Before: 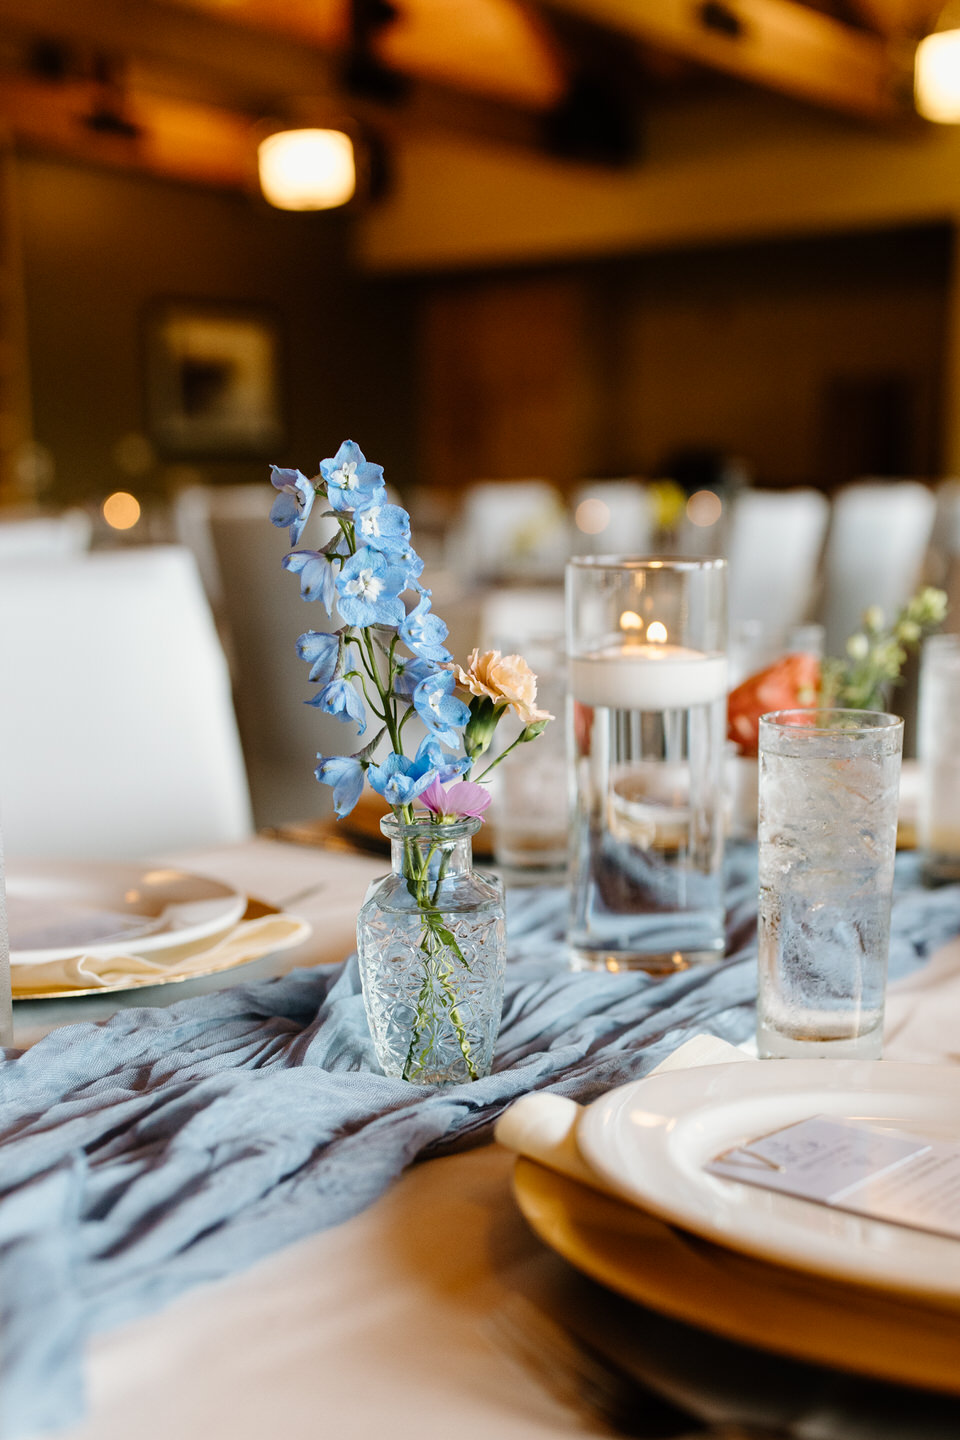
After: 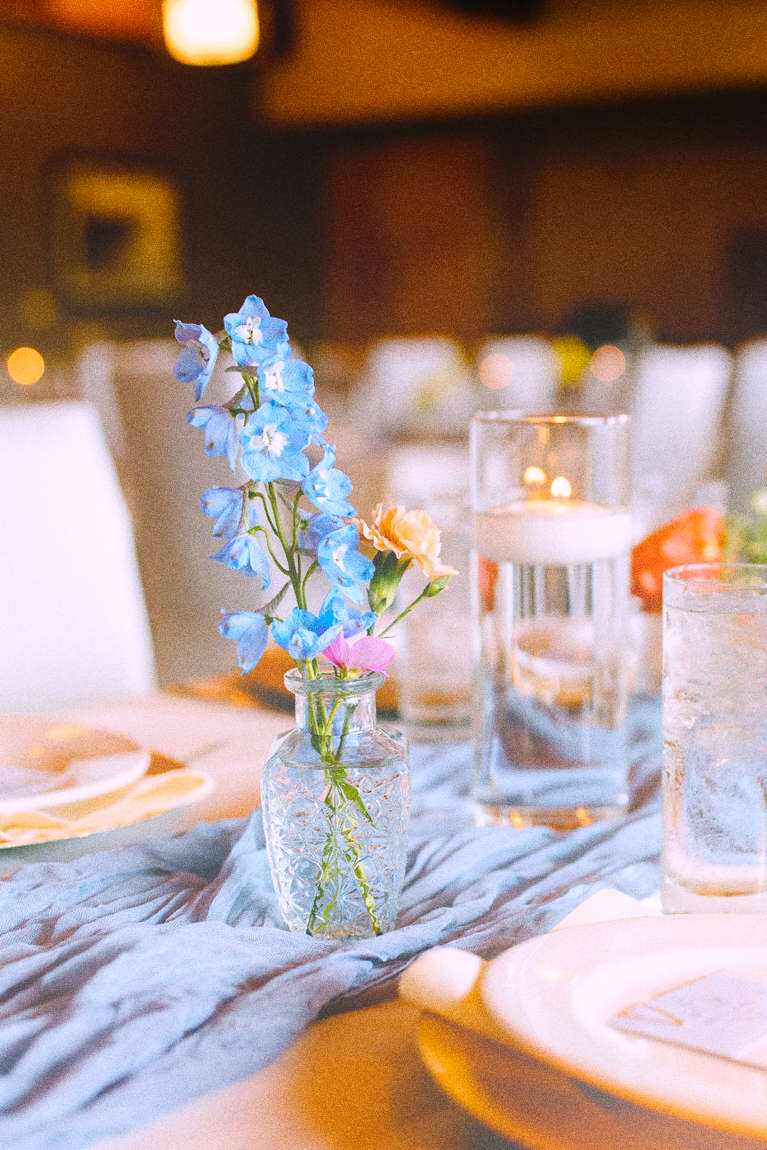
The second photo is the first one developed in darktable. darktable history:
bloom: size 38%, threshold 95%, strength 30%
crop and rotate: left 10.071%, top 10.071%, right 10.02%, bottom 10.02%
grain: coarseness 0.09 ISO, strength 40%
white balance: red 1.05, blue 1.072
color balance rgb: perceptual saturation grading › global saturation 30%, global vibrance 10%
